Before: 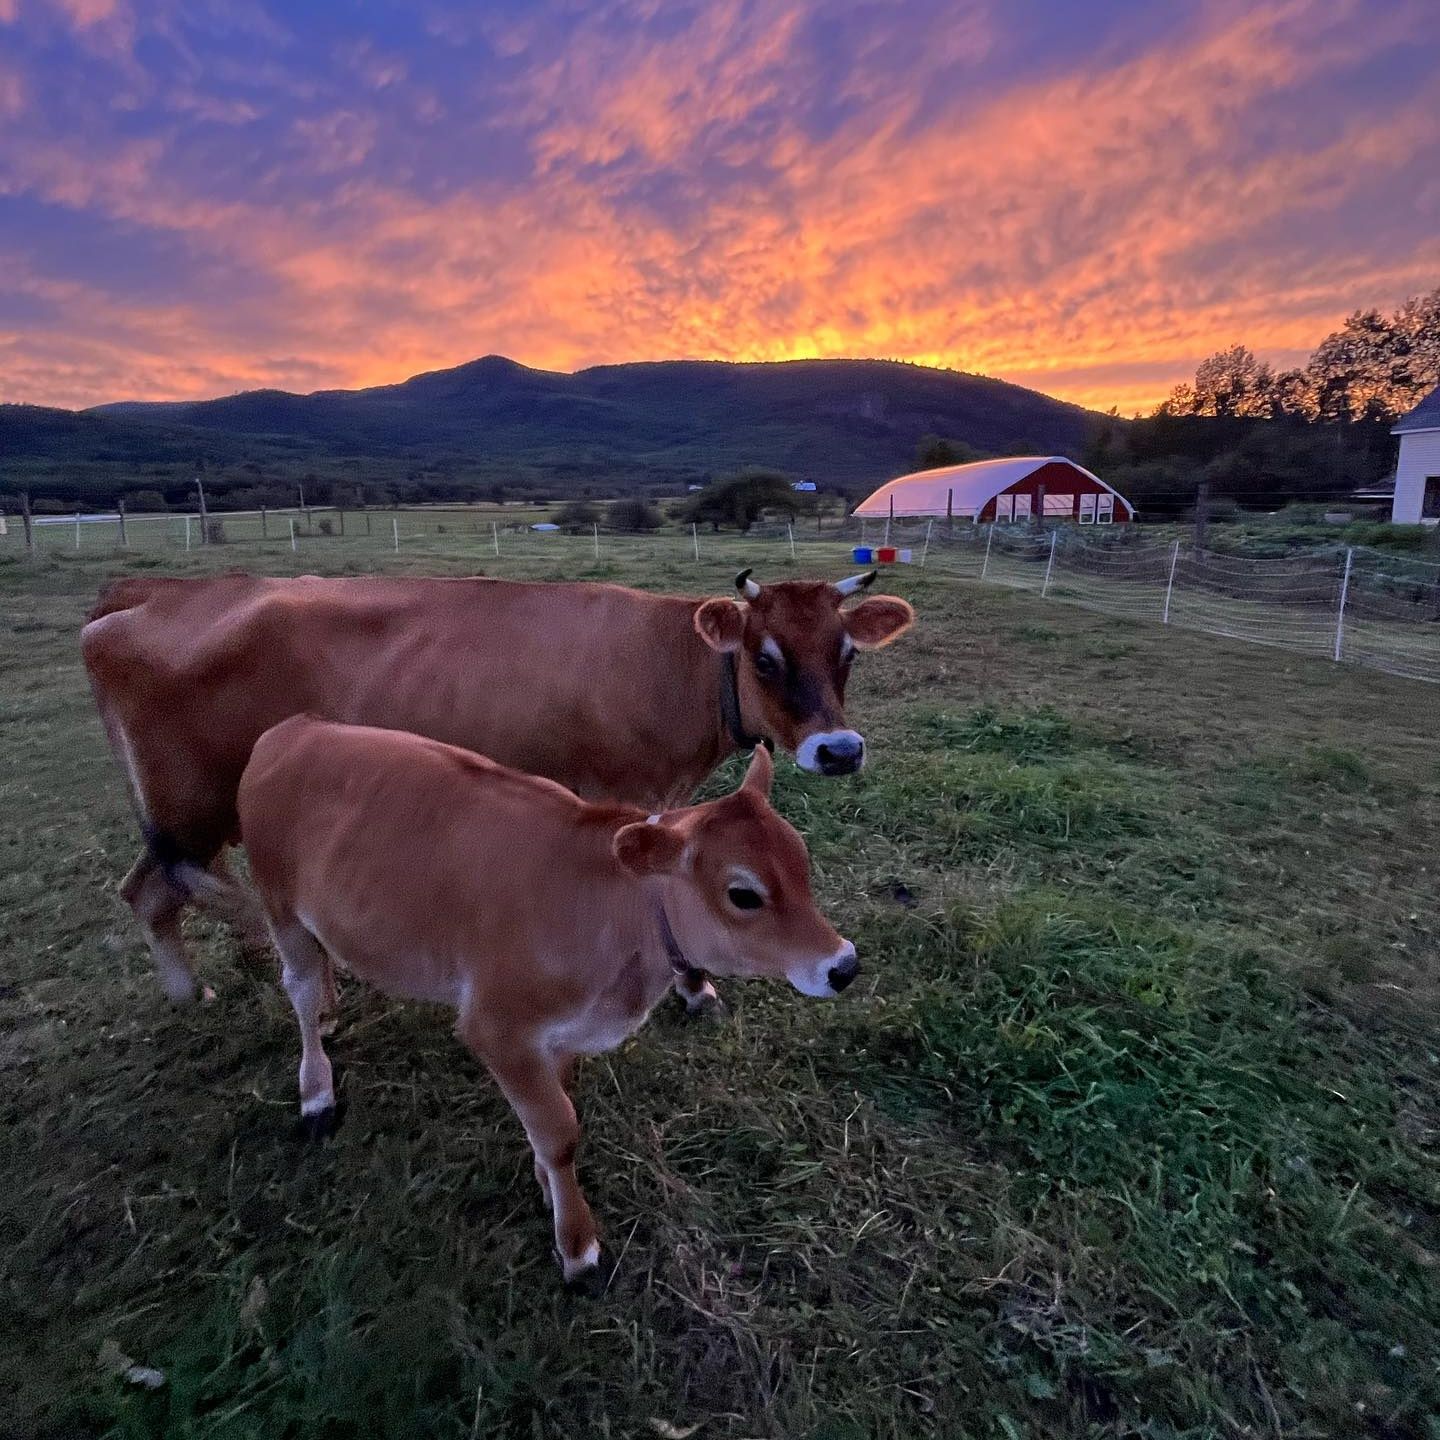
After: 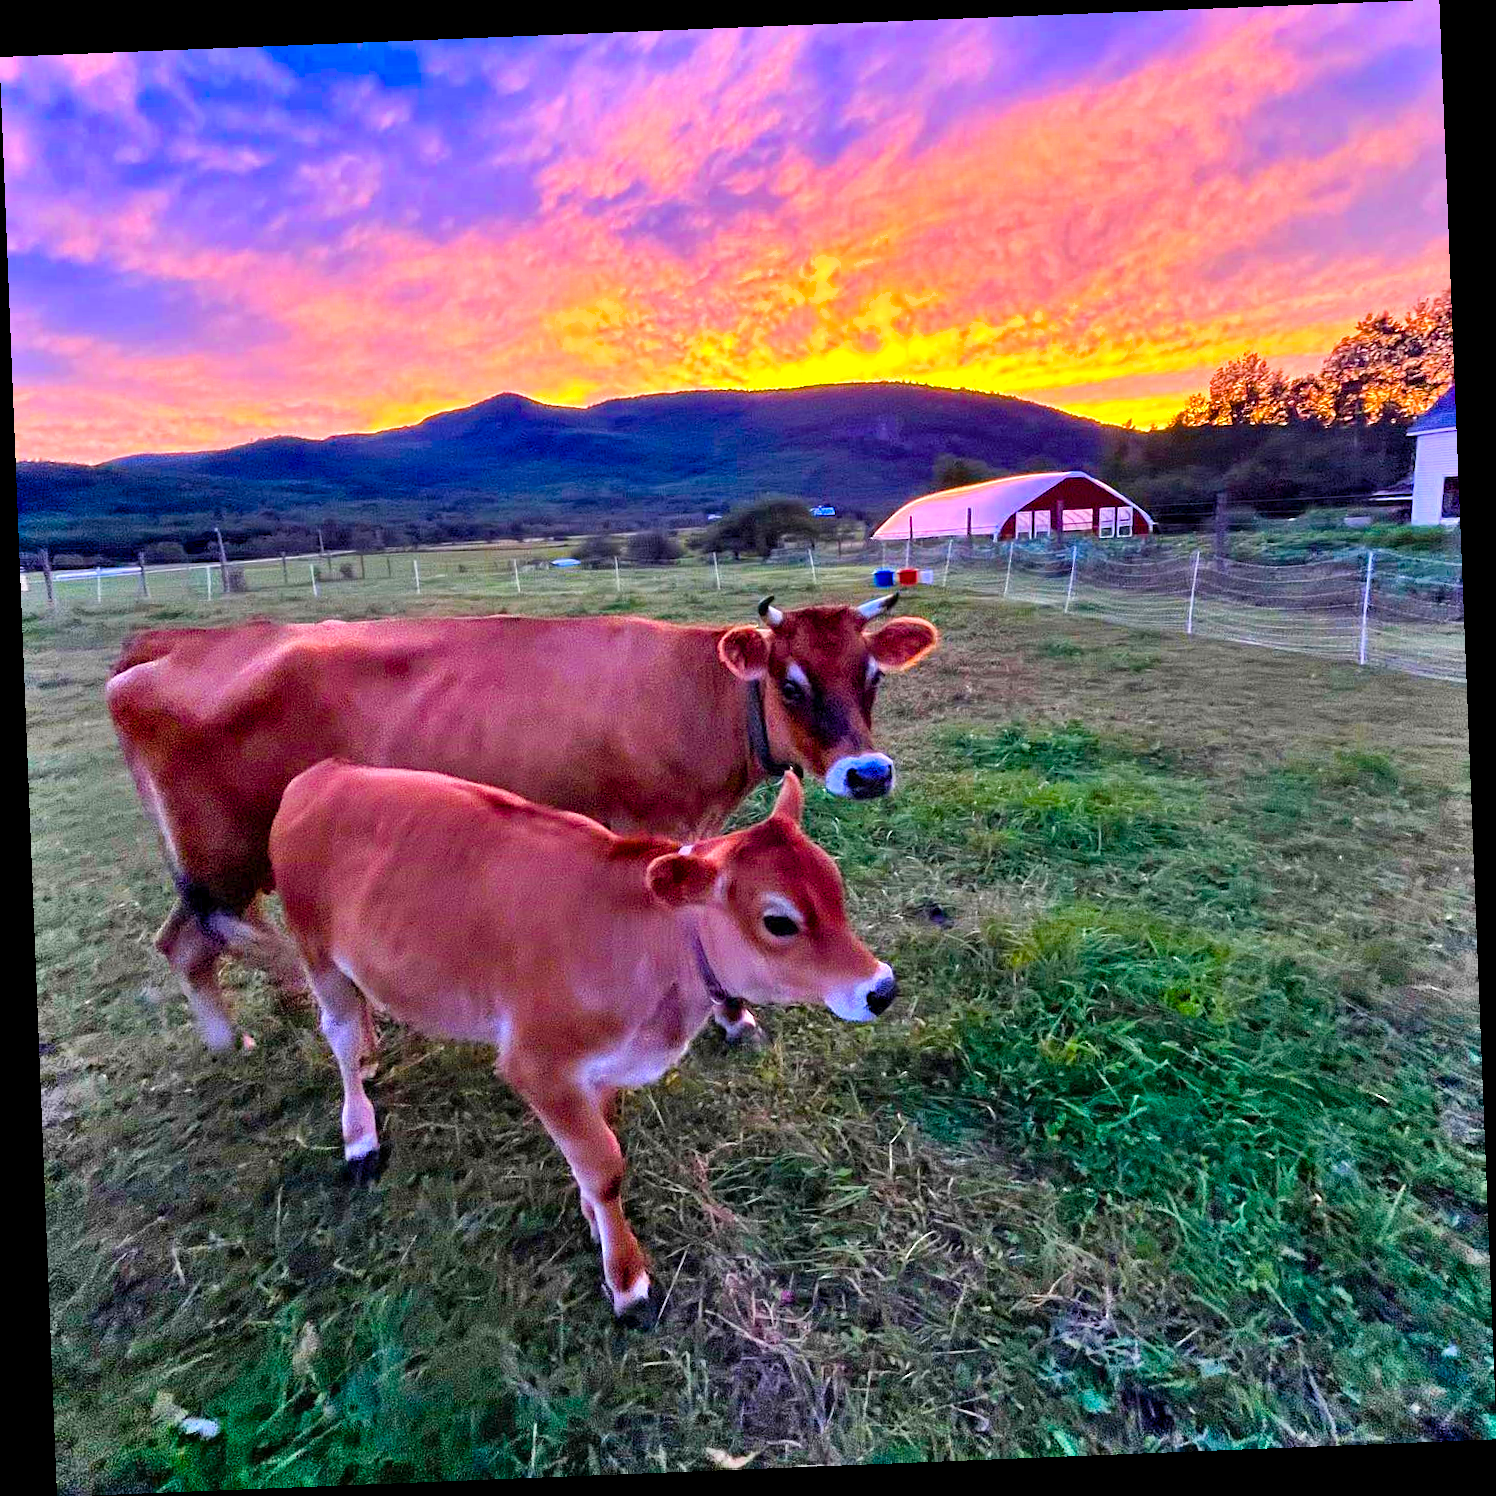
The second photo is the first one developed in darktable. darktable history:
exposure: exposure 0.77 EV, compensate highlight preservation false
rotate and perspective: rotation -2.29°, automatic cropping off
color balance rgb: linear chroma grading › shadows 10%, linear chroma grading › highlights 10%, linear chroma grading › global chroma 15%, linear chroma grading › mid-tones 15%, perceptual saturation grading › global saturation 40%, perceptual saturation grading › highlights -25%, perceptual saturation grading › mid-tones 35%, perceptual saturation grading › shadows 35%, perceptual brilliance grading › global brilliance 11.29%, global vibrance 11.29%
shadows and highlights: soften with gaussian
